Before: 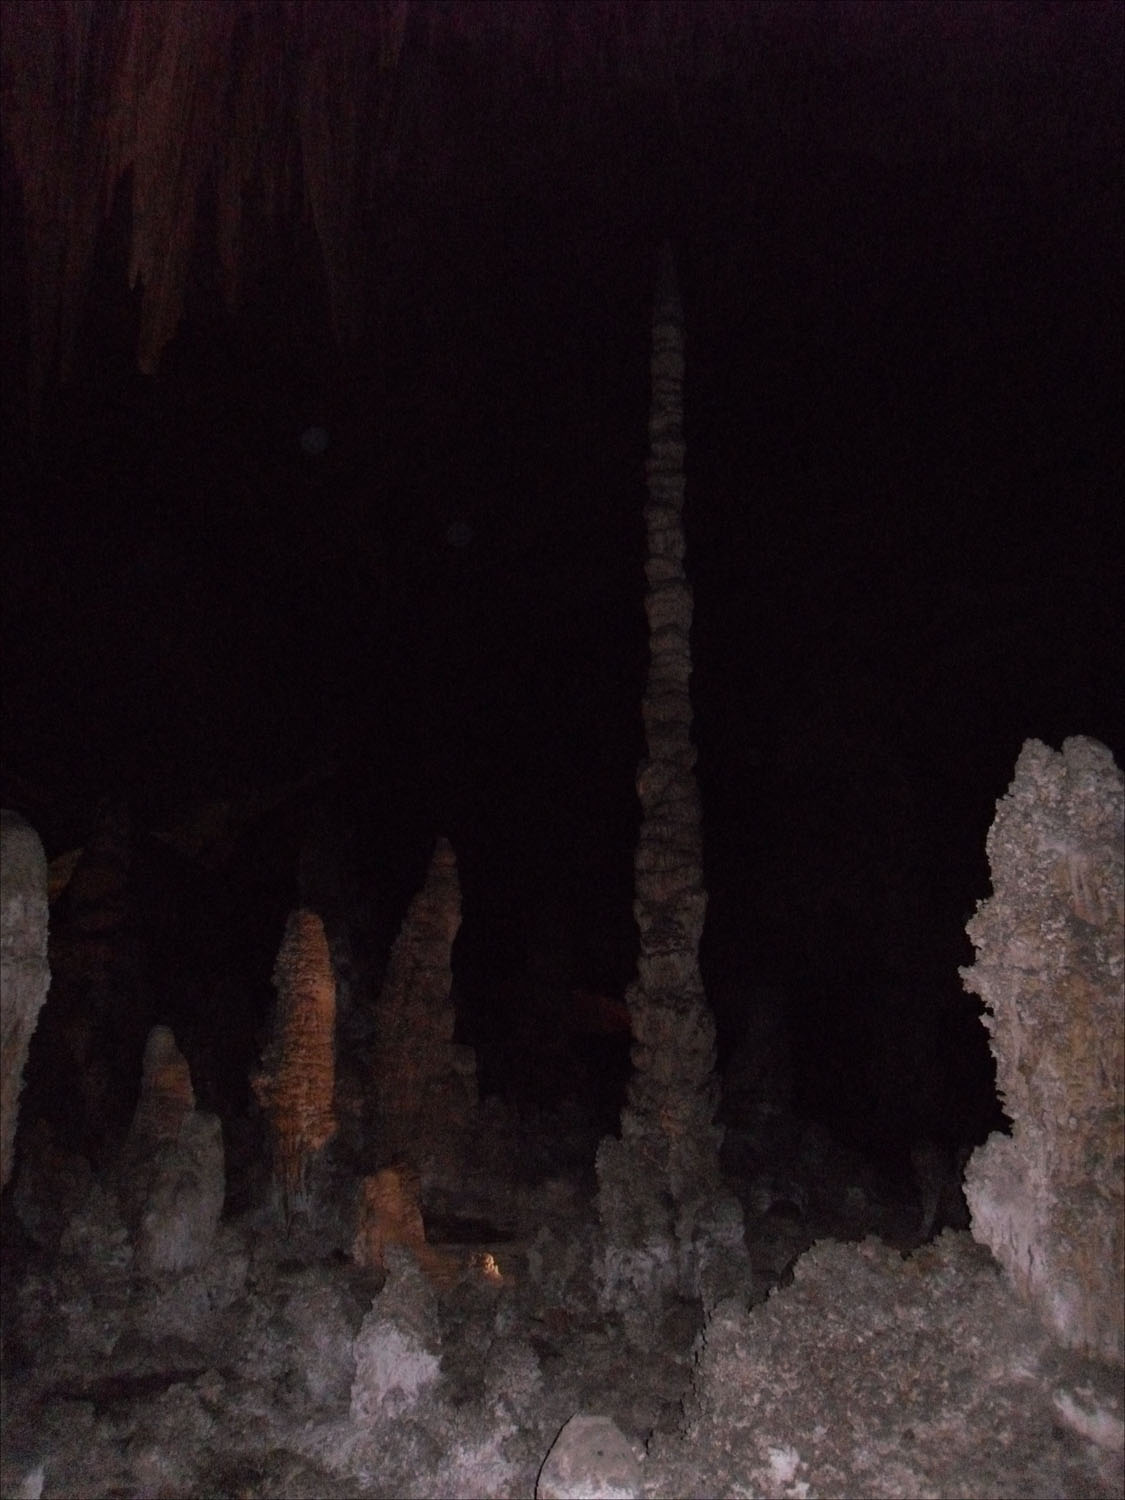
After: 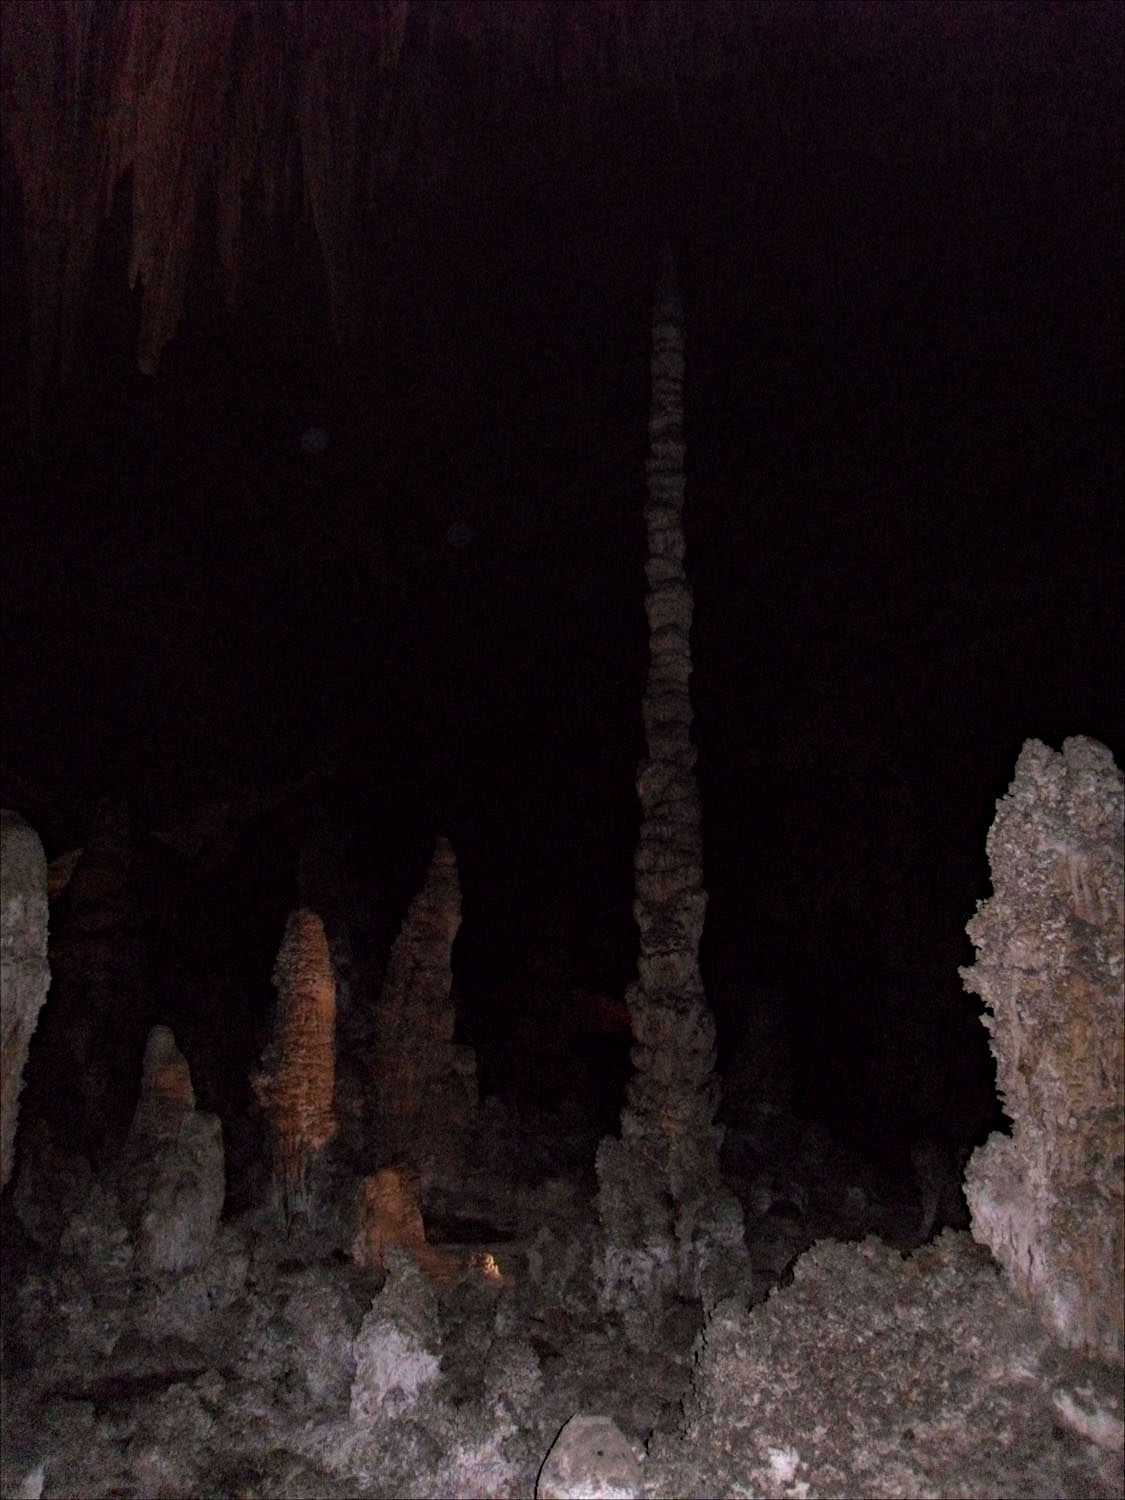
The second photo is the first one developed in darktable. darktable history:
local contrast: on, module defaults
haze removal: strength 0.29, distance 0.25, compatibility mode true, adaptive false
